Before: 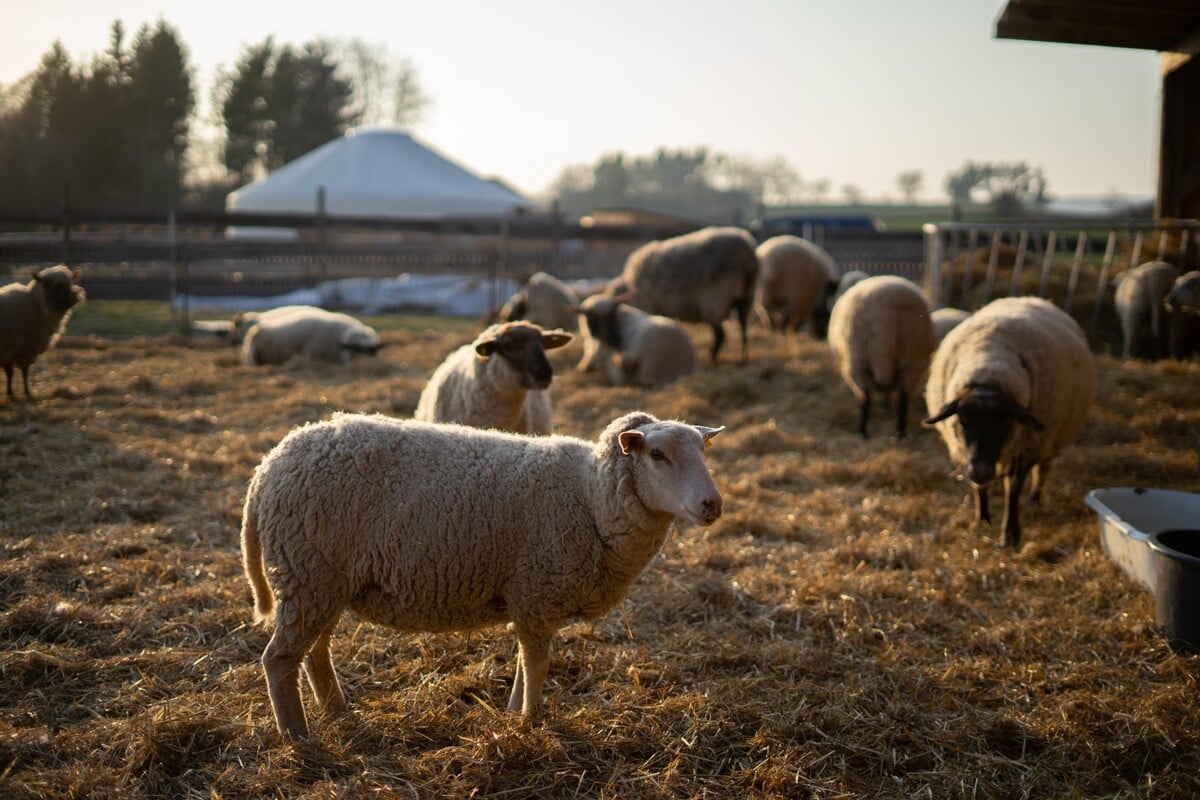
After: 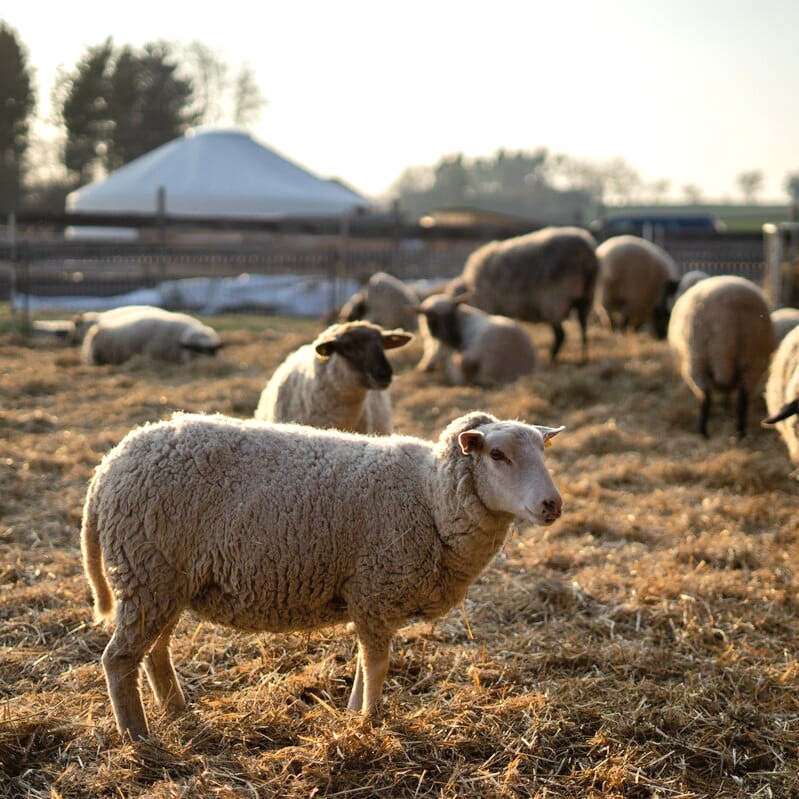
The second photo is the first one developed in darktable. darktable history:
shadows and highlights: radius 110.86, shadows 51.09, white point adjustment 9.16, highlights -4.17, highlights color adjustment 32.2%, soften with gaussian
crop and rotate: left 13.409%, right 19.924%
tone equalizer: on, module defaults
